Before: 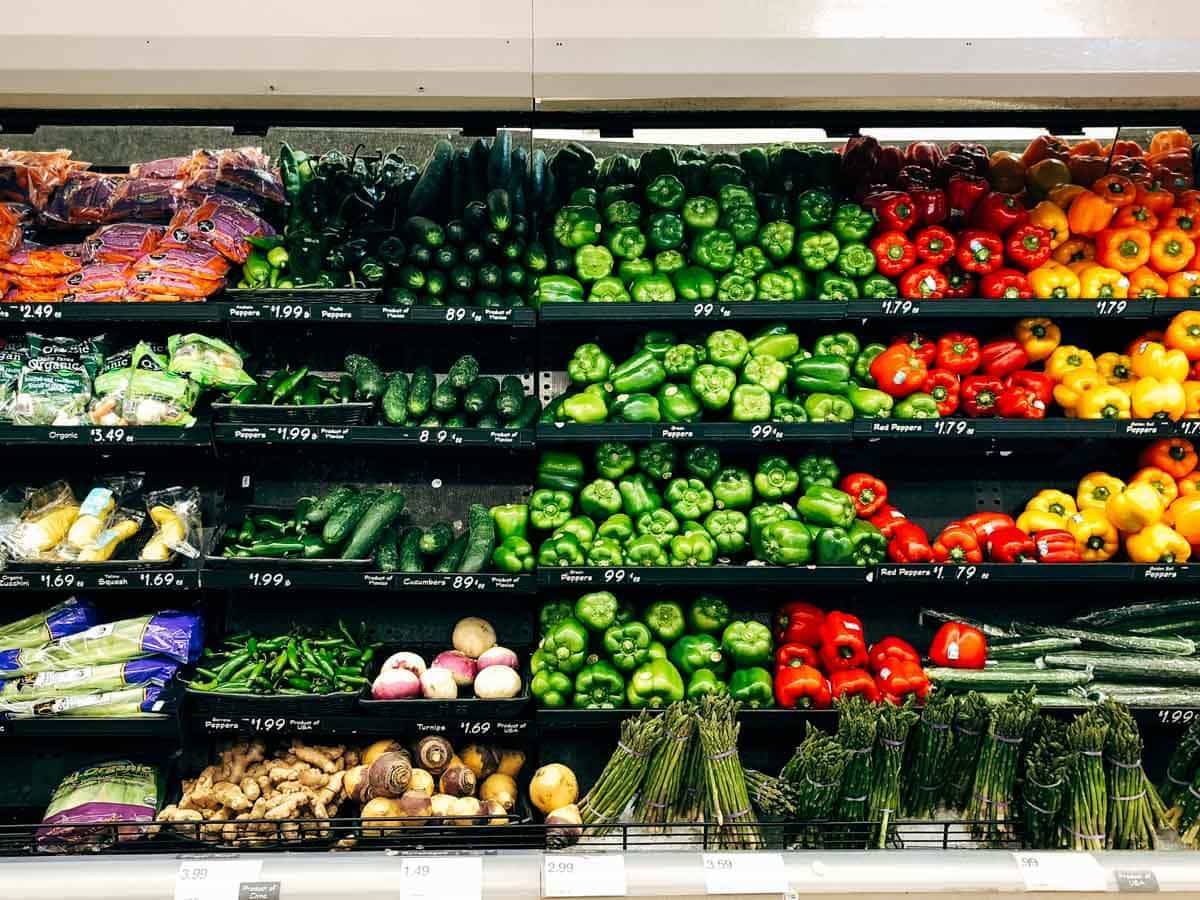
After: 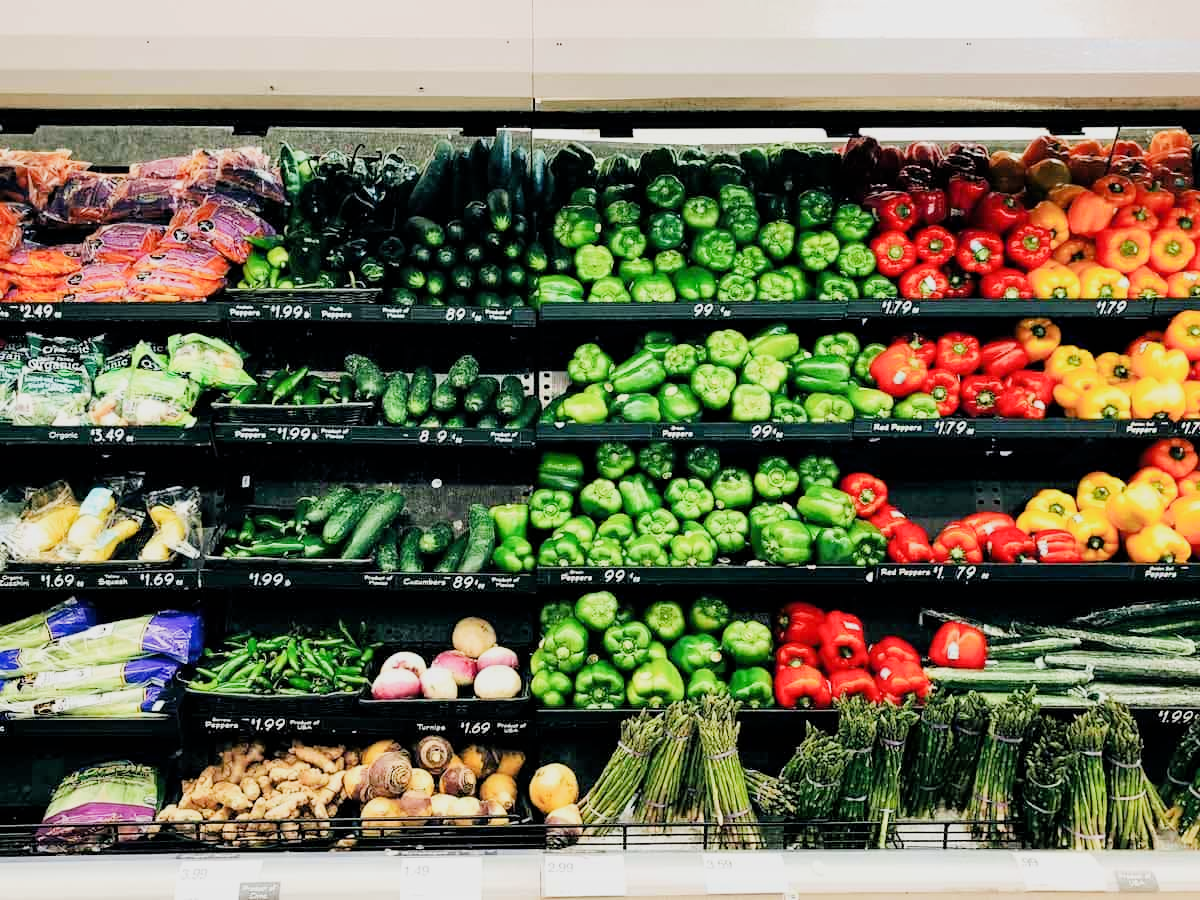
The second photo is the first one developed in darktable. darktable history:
exposure: black level correction 0, exposure 1.001 EV, compensate highlight preservation false
filmic rgb: black relative exposure -7.2 EV, white relative exposure 5.38 EV, hardness 3.02
